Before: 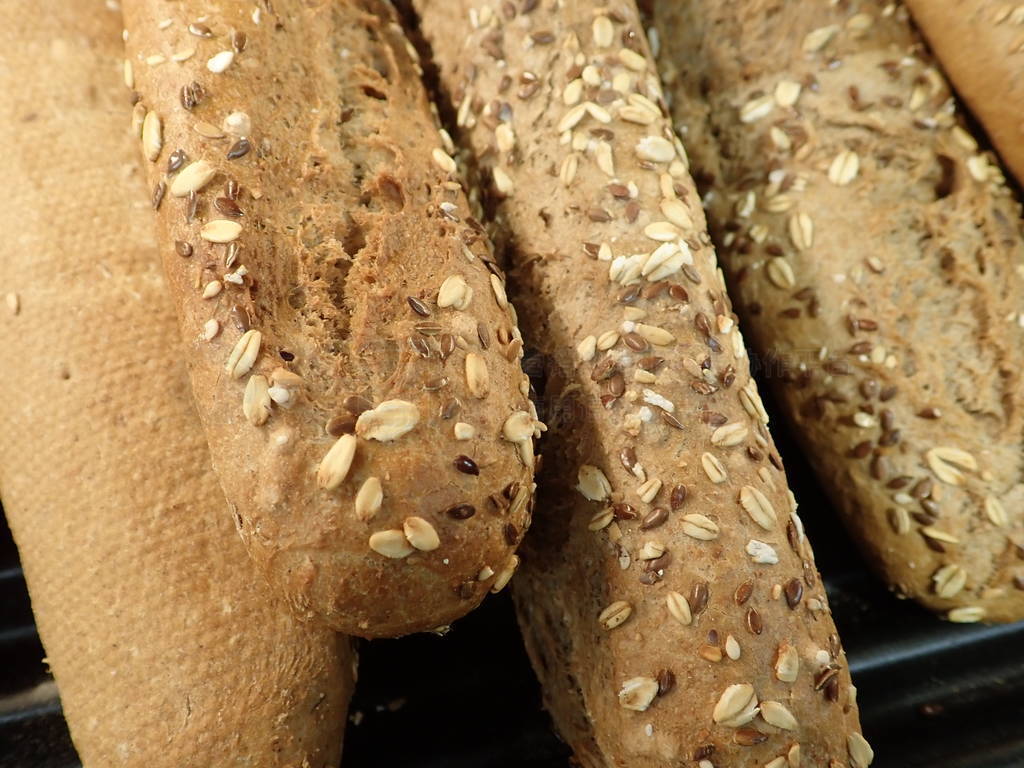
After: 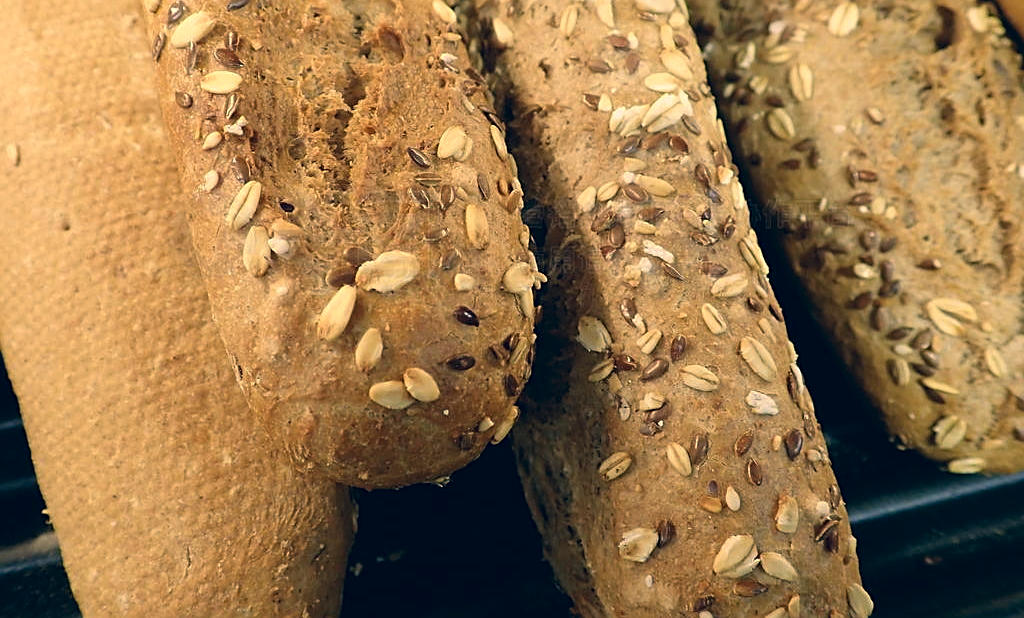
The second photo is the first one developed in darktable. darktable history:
crop and rotate: top 19.418%
color correction: highlights a* 10.27, highlights b* 14.62, shadows a* -9.95, shadows b* -14.93
sharpen: on, module defaults
